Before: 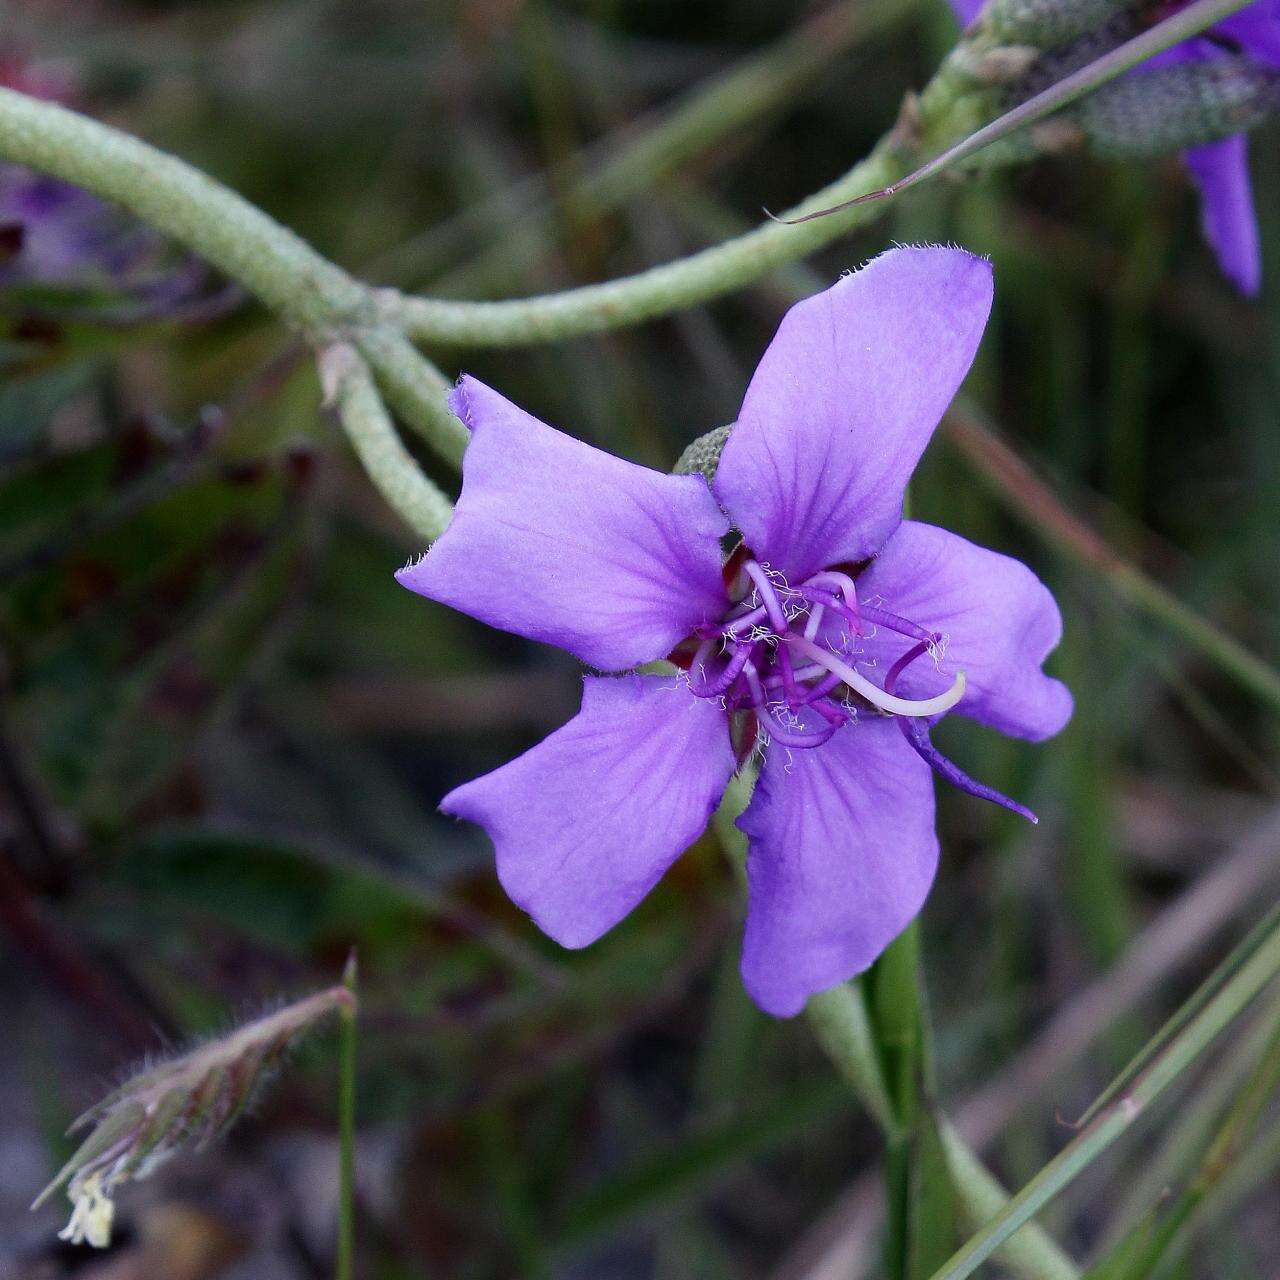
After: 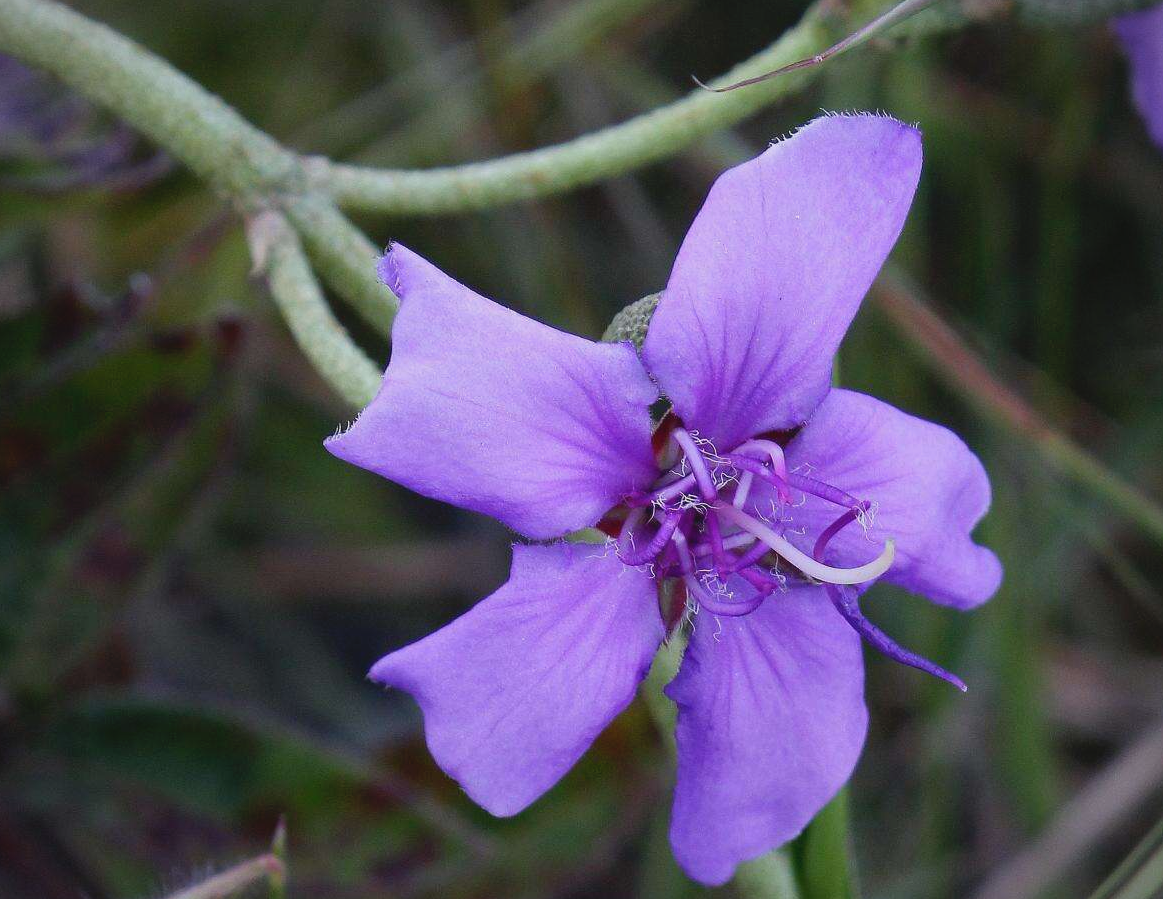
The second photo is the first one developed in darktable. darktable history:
crop: left 5.596%, top 10.314%, right 3.534%, bottom 19.395%
contrast brightness saturation: contrast -0.11
vignetting: fall-off start 91.19%
